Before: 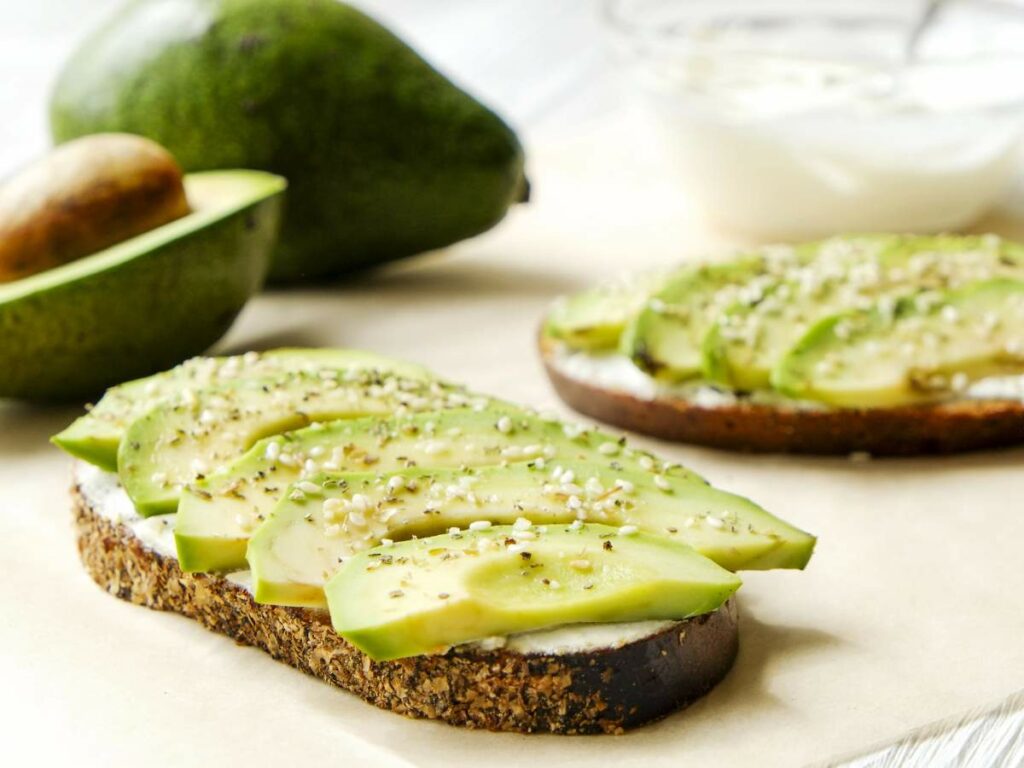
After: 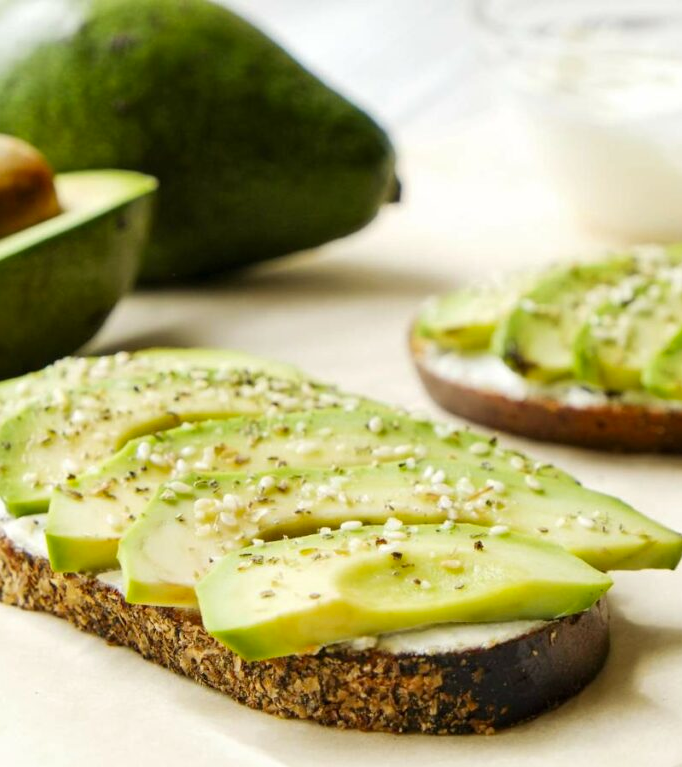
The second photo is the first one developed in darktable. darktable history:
crop and rotate: left 12.648%, right 20.685%
vibrance: on, module defaults
